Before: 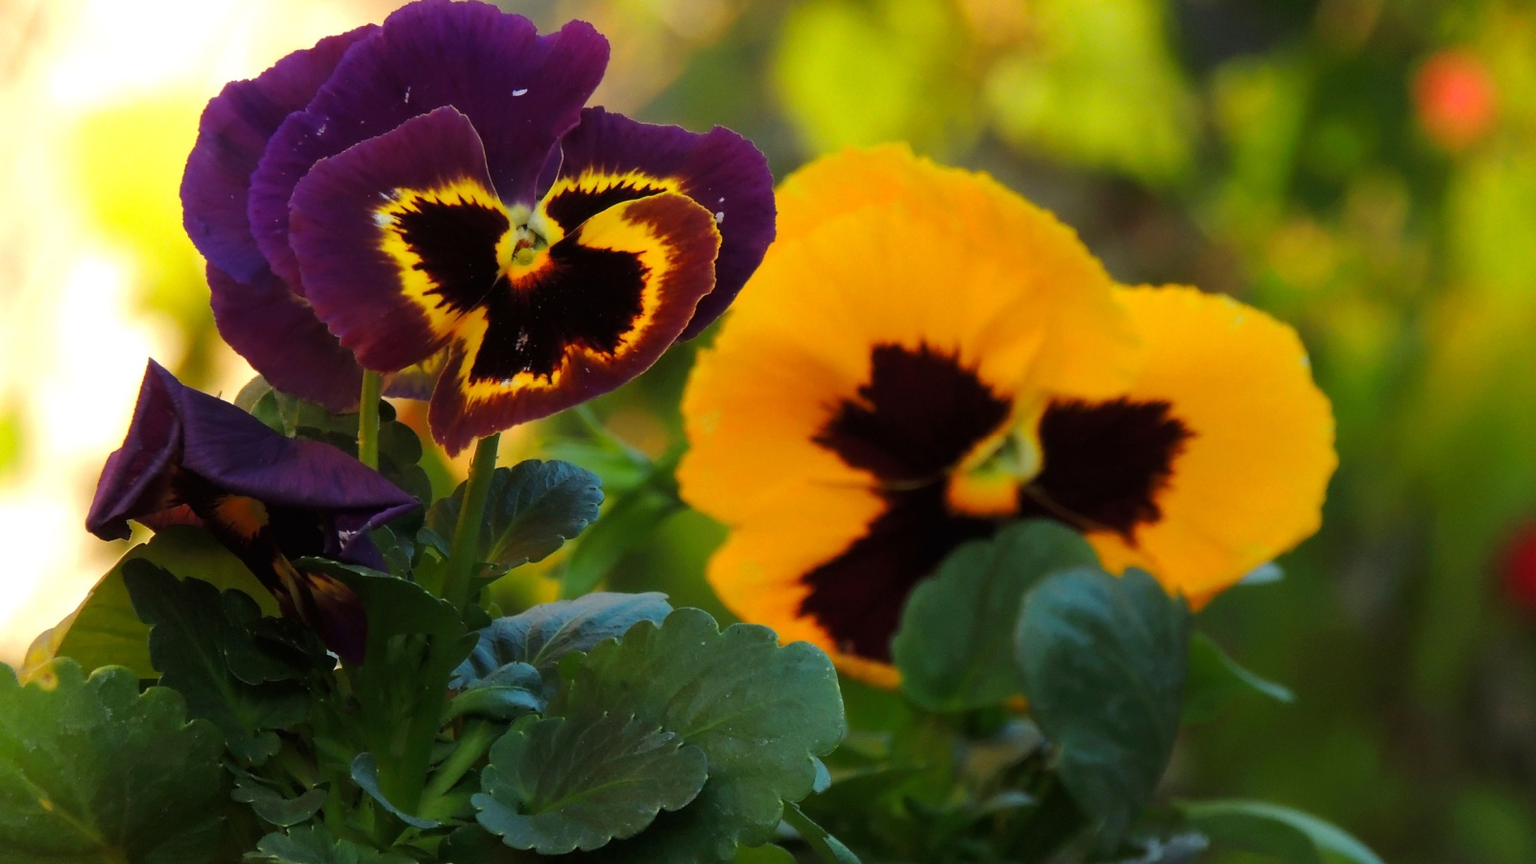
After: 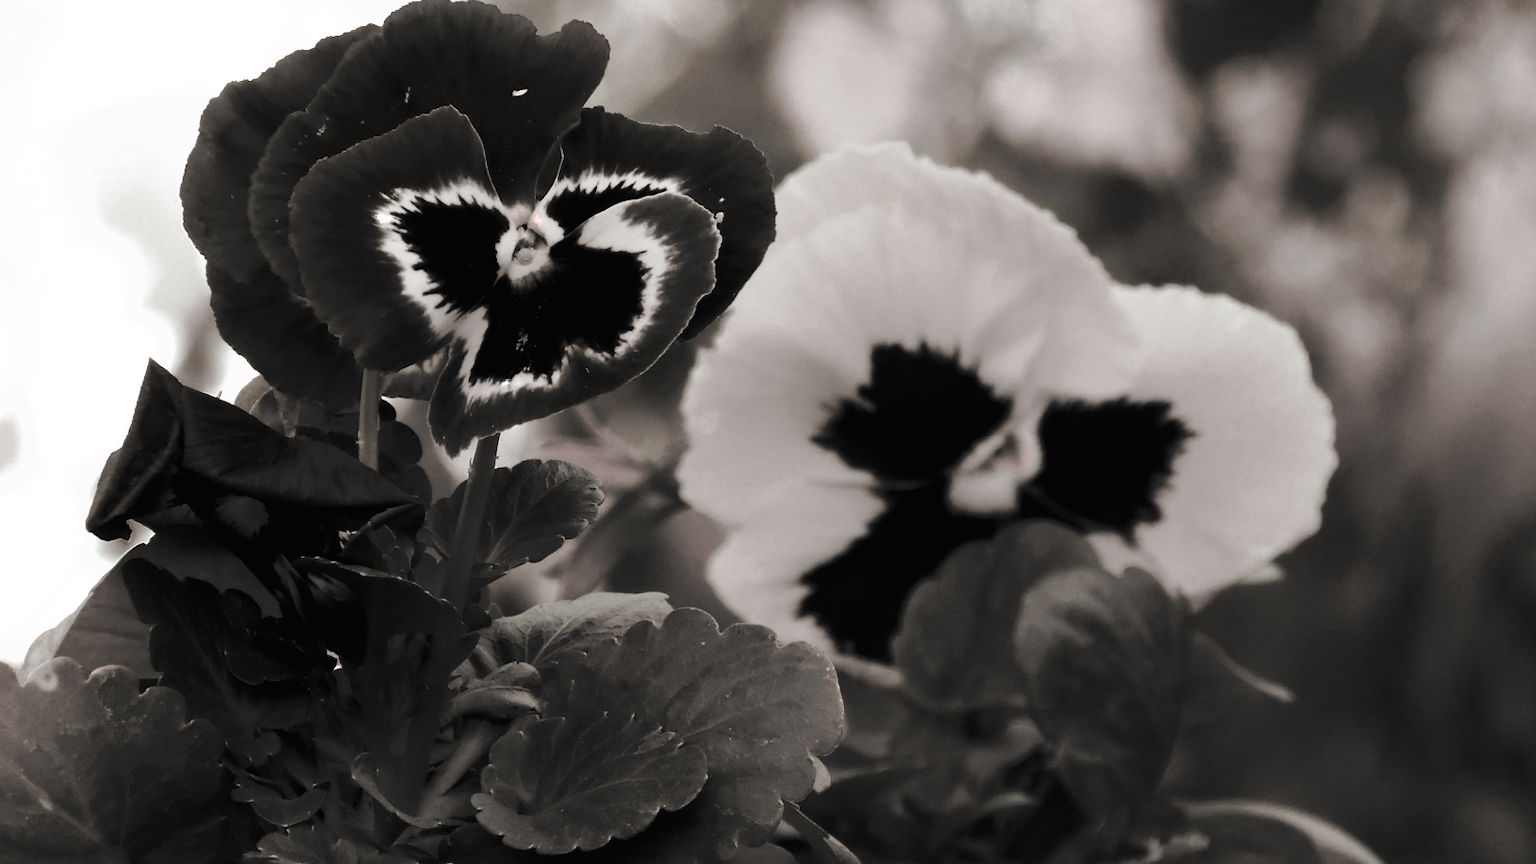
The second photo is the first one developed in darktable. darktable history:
tone curve: curves: ch0 [(0, 0) (0.003, 0.008) (0.011, 0.011) (0.025, 0.013) (0.044, 0.022) (0.069, 0.038) (0.1, 0.061) (0.136, 0.096) (0.177, 0.135) (0.224, 0.176) (0.277, 0.246) (0.335, 0.323) (0.399, 0.407) (0.468, 0.511) (0.543, 0.612) (0.623, 0.711) (0.709, 0.855) (0.801, 0.988) (0.898, 0.985) (1, 1)], preserve colors none
color look up table: target L [98.26, 73.28, 83.87, 77.74, 95.64, 70.88, 69.94, 66.32, 54.03, 53.98, 54.04, 44.83, 29.7, 200.2, 100.73, 95.11, 69.81, 69.18, 58.64, 50.9, 50.21, 50.26, 50.82, 37.13, 32.34, 19.28, 98.29, 76.6, 69.96, 64.75, 65.53, 63.98, 51.91, 52.41, 49.15, 50.9, 37.86, 28.29, 35.69, 8.261, 1.645, 83.56, 100.15, 76.77, 74.55, 65.49, 60.38, 44.63, 26.09], target a [6.437, 0.239, 38.46, 0.367, 6.745, 0.408, 0.348, 1.044, 2.62, 2.455, 2.714, 1.25, 0.629, 0, 0, 3.447, 0.605, 0.289, 2.022, 2.496, 1.924, 2.084, 2.167, 0.944, 0.887, 0.213, 6.541, 0.452, 0.485, 1.089, 1.057, 1.047, 2.676, 2.579, 1.77, 2.496, 1.545, 0.408, 1.079, 0.553, -0.077, 38.17, 0.467, 0.221, 0.311, 0.896, 1.265, 1.636, 0.352], target b [-3.027, 0.658, -18.26, -0.278, -3.811, 0.702, 0.966, 1.981, 5.554, 4.959, 5.059, 2.915, 1.941, 0, 0, -2.429, 0.775, 1.292, 5.045, 4.442, 3.762, 4.628, 4.664, 2.504, 2.785, 0.609, -3.487, 0.161, 0.45, 2.36, 2.331, 2.469, 5.622, 5.207, 4.491, 4.442, 2.324, 2.037, 2.878, 0.184, 0.946, -14.91, -0.353, 0.074, 0.428, 1.896, 4.712, 2.659, 1.785], num patches 49
